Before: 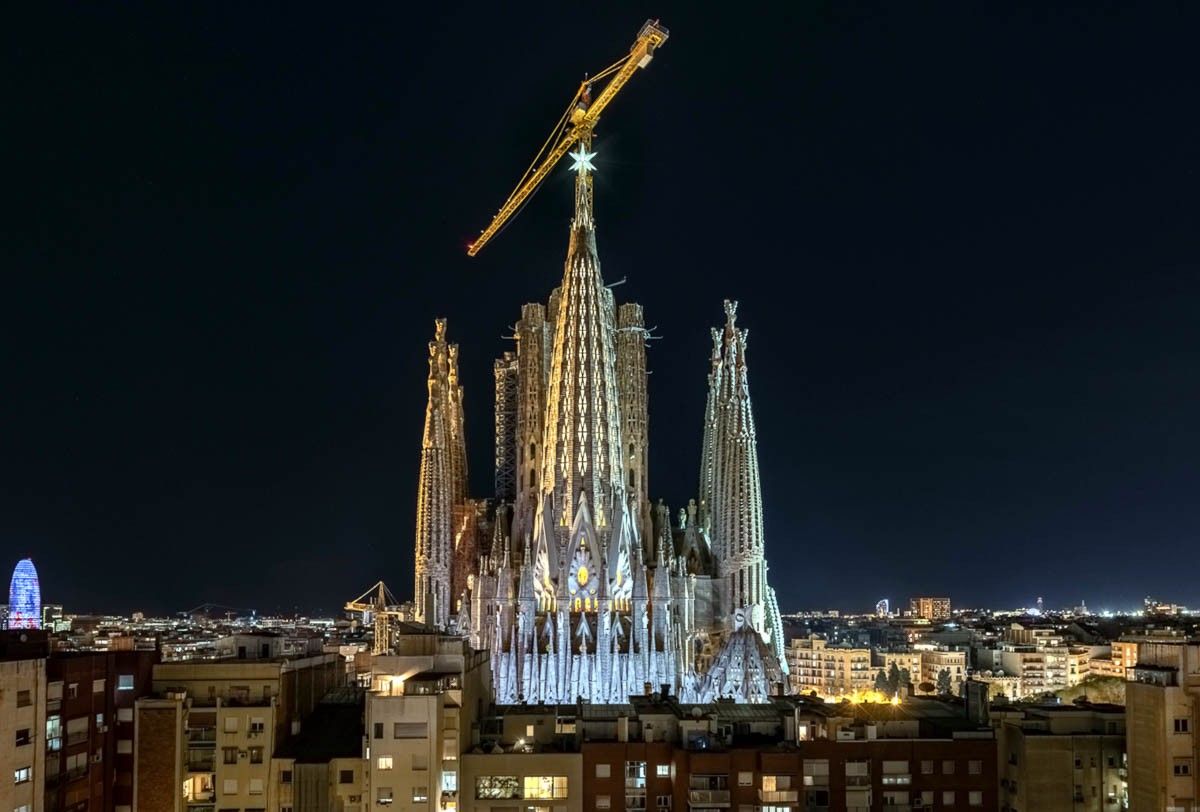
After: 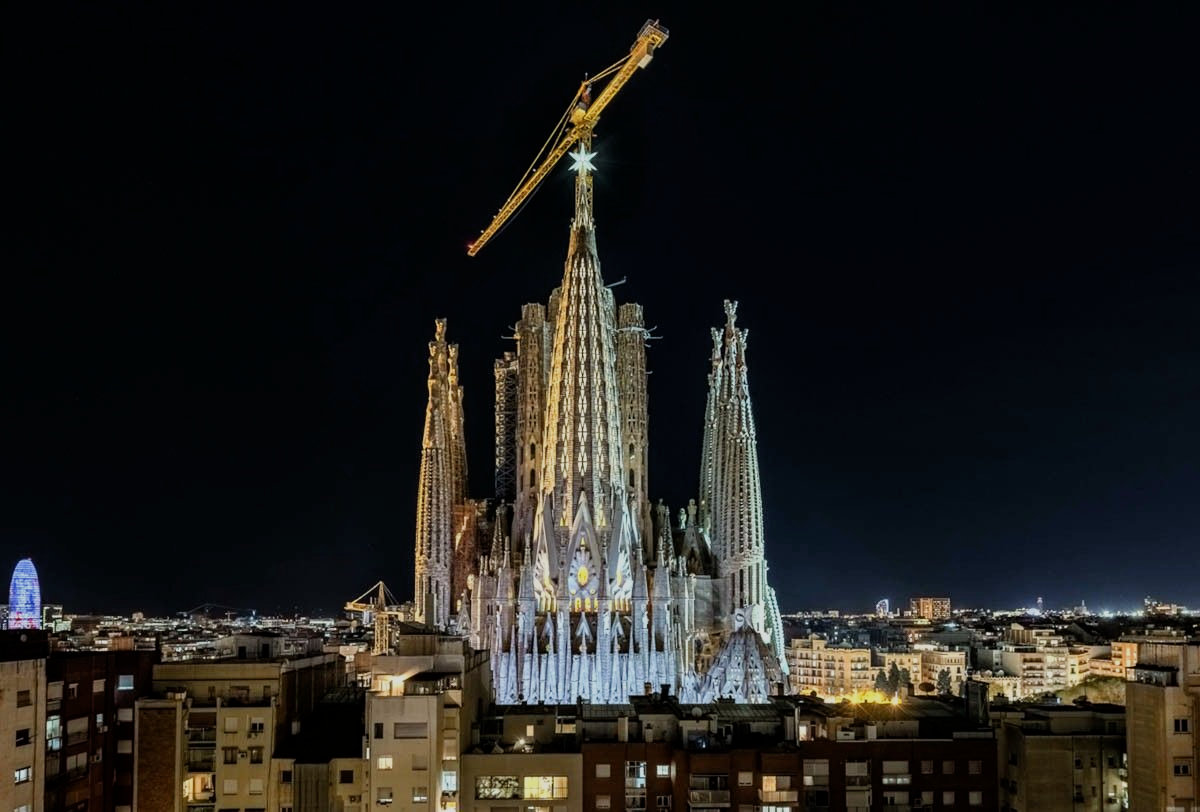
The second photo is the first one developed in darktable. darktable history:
filmic rgb: black relative exposure -7.98 EV, white relative exposure 4.01 EV, hardness 4.15, iterations of high-quality reconstruction 0
